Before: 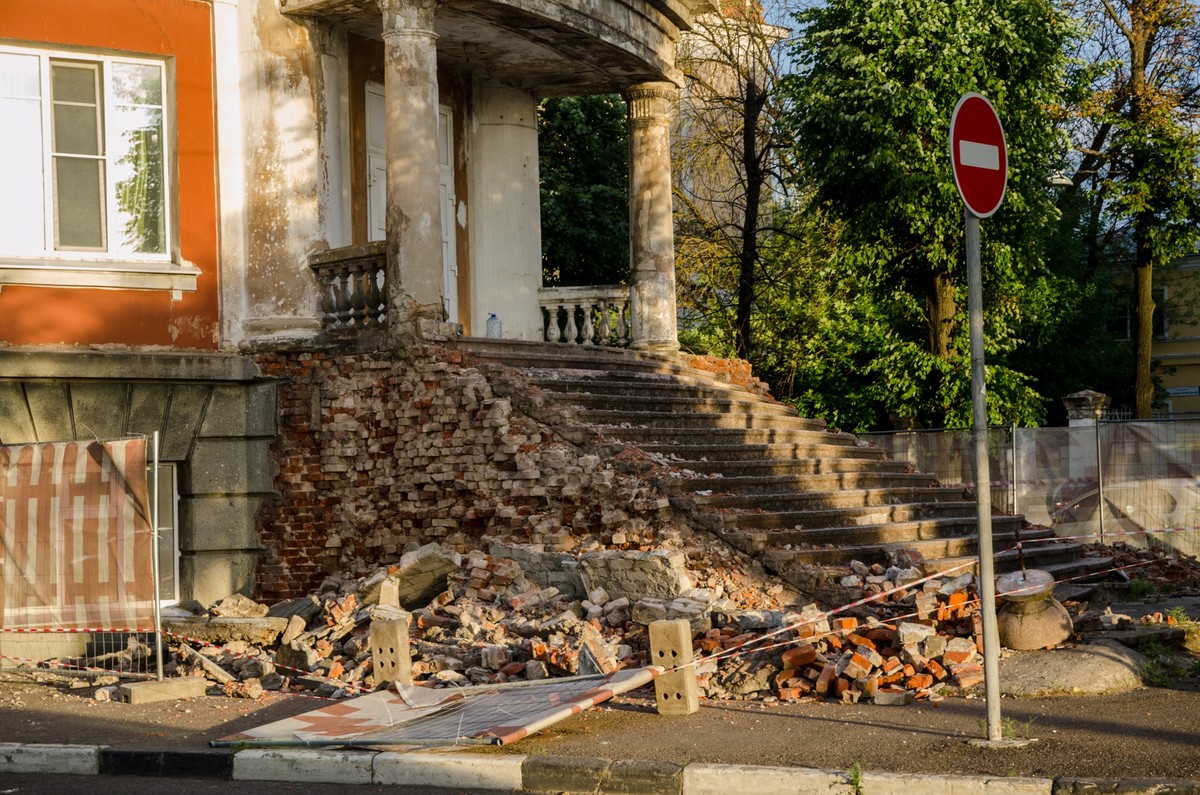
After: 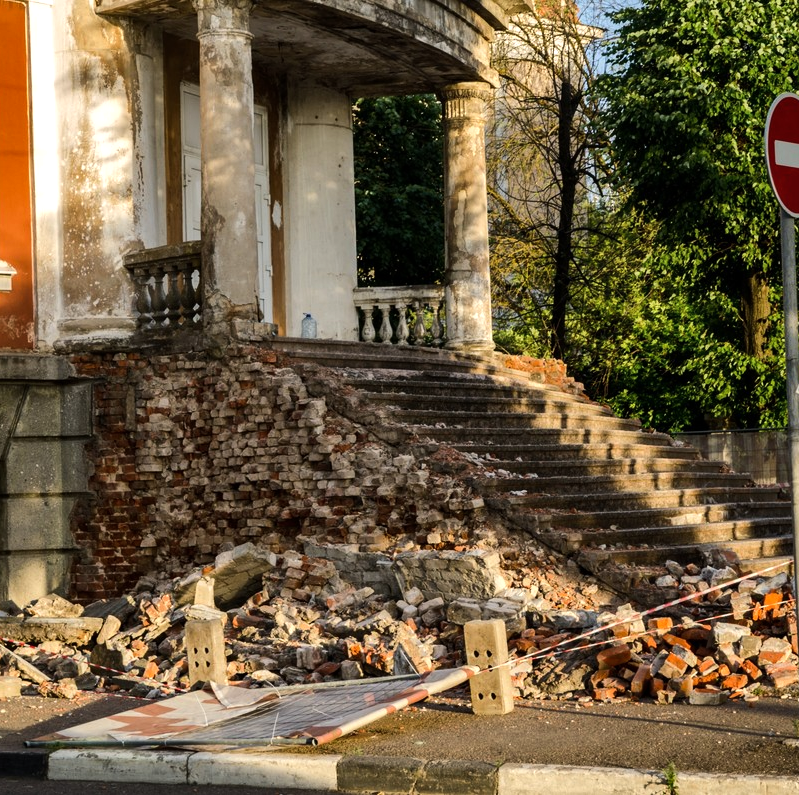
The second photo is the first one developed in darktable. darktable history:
crop and rotate: left 15.495%, right 17.906%
tone equalizer: -8 EV -0.456 EV, -7 EV -0.363 EV, -6 EV -0.367 EV, -5 EV -0.262 EV, -3 EV 0.246 EV, -2 EV 0.36 EV, -1 EV 0.369 EV, +0 EV 0.429 EV, edges refinement/feathering 500, mask exposure compensation -1.57 EV, preserve details no
shadows and highlights: shadows 24.65, highlights -79.86, soften with gaussian
